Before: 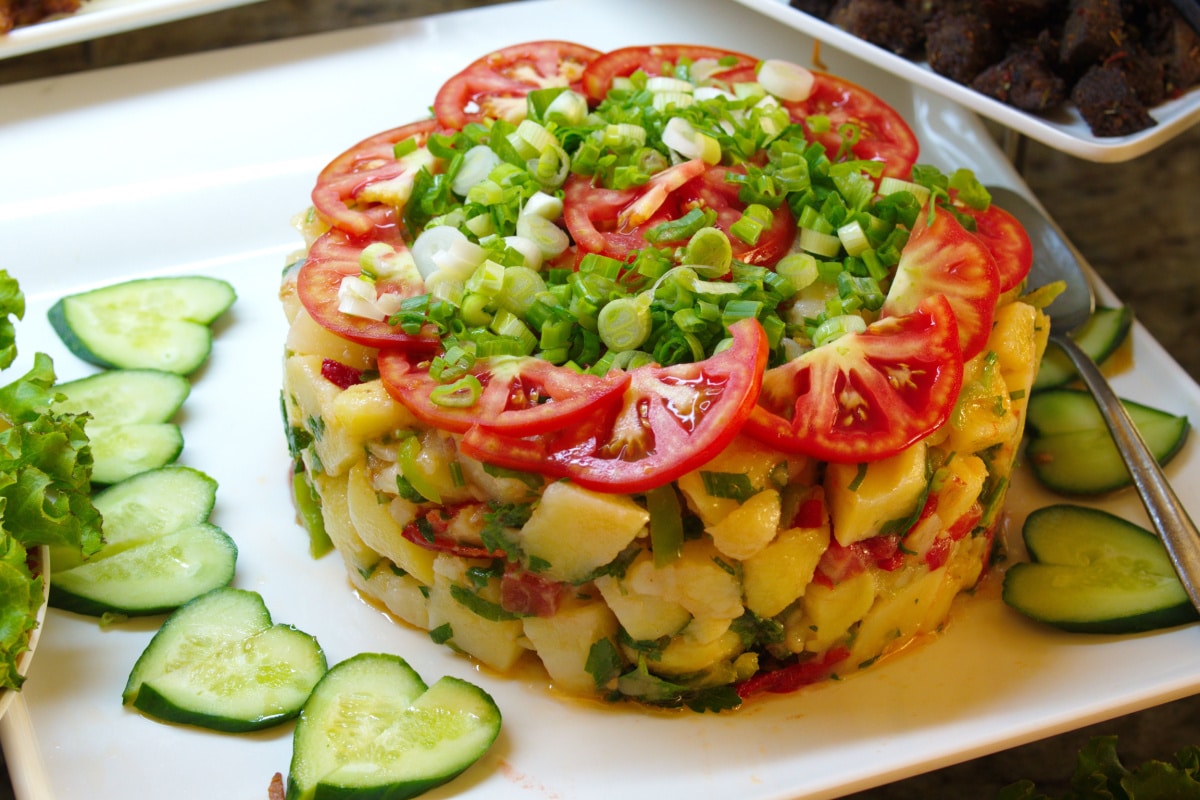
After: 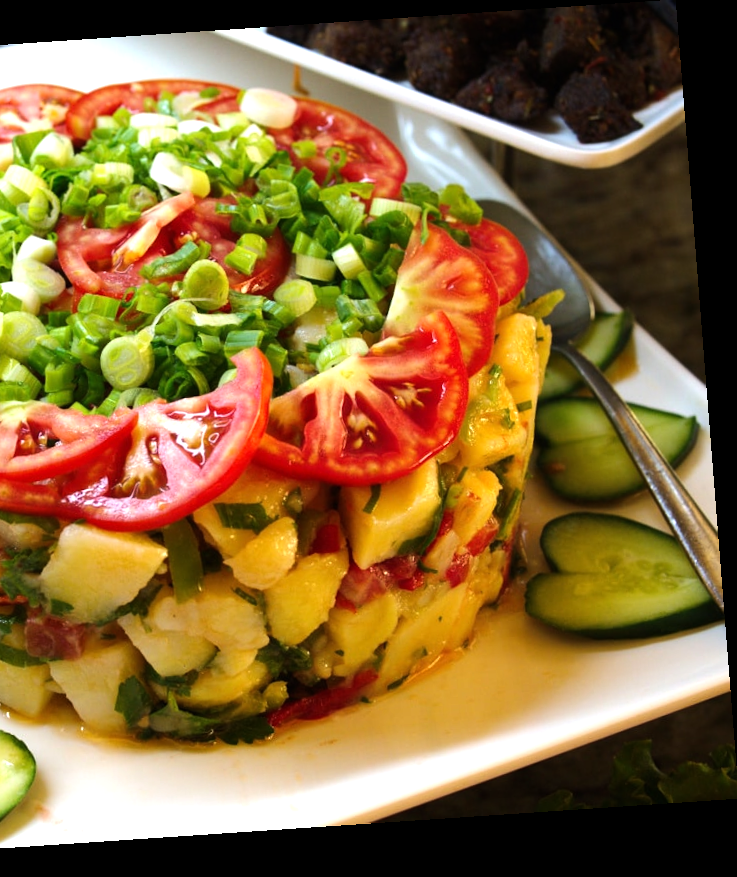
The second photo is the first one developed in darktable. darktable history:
crop: left 41.402%
rotate and perspective: rotation -4.2°, shear 0.006, automatic cropping off
tone equalizer: -8 EV -0.75 EV, -7 EV -0.7 EV, -6 EV -0.6 EV, -5 EV -0.4 EV, -3 EV 0.4 EV, -2 EV 0.6 EV, -1 EV 0.7 EV, +0 EV 0.75 EV, edges refinement/feathering 500, mask exposure compensation -1.57 EV, preserve details no
